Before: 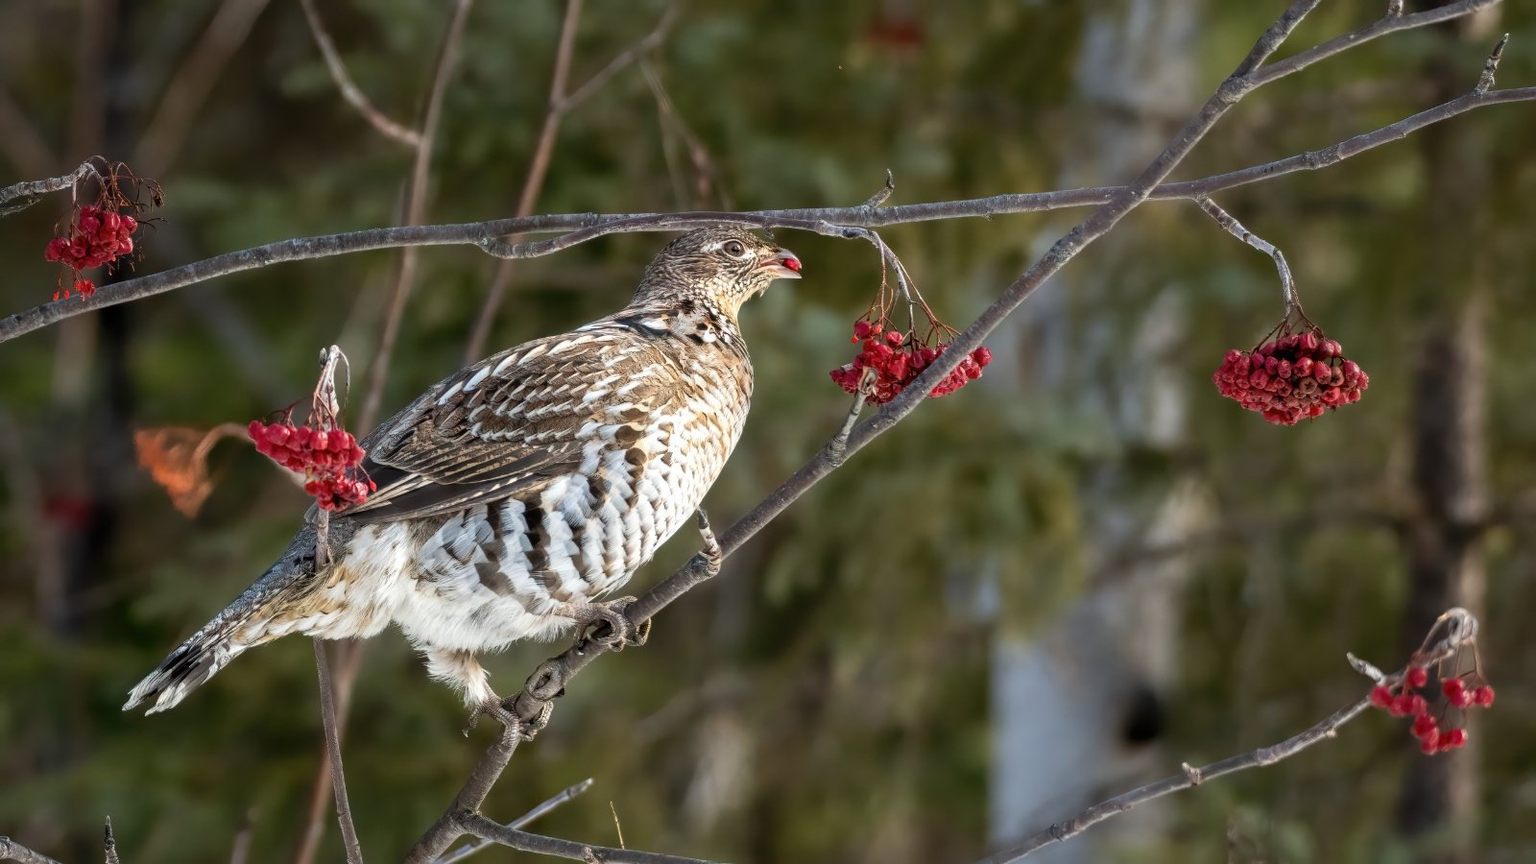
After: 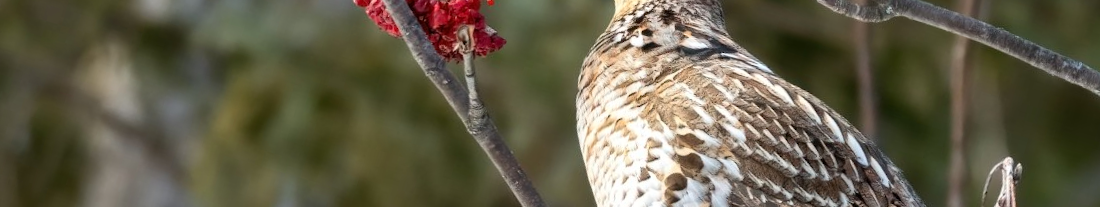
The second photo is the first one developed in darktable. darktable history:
contrast brightness saturation: contrast 0.1, brightness 0.02, saturation 0.02
crop and rotate: angle 16.12°, top 30.835%, bottom 35.653%
